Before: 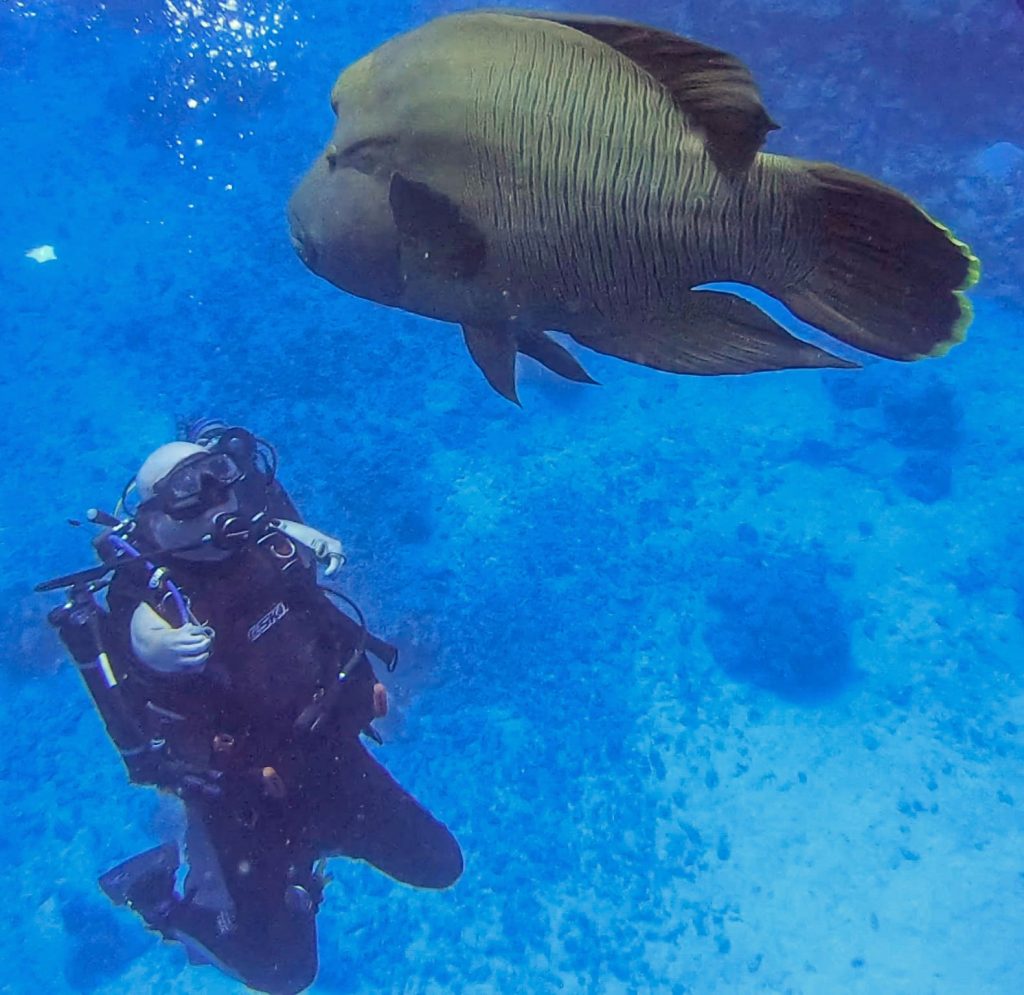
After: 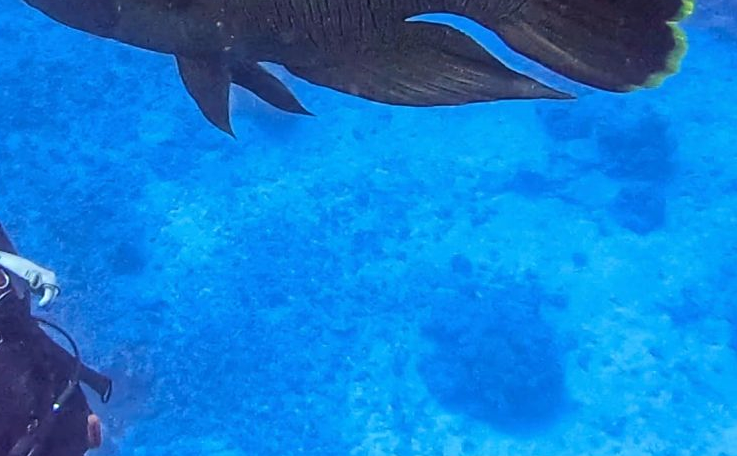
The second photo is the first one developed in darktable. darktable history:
crop and rotate: left 27.938%, top 27.046%, bottom 27.046%
tone equalizer: -8 EV -0.417 EV, -7 EV -0.389 EV, -6 EV -0.333 EV, -5 EV -0.222 EV, -3 EV 0.222 EV, -2 EV 0.333 EV, -1 EV 0.389 EV, +0 EV 0.417 EV, edges refinement/feathering 500, mask exposure compensation -1.57 EV, preserve details no
